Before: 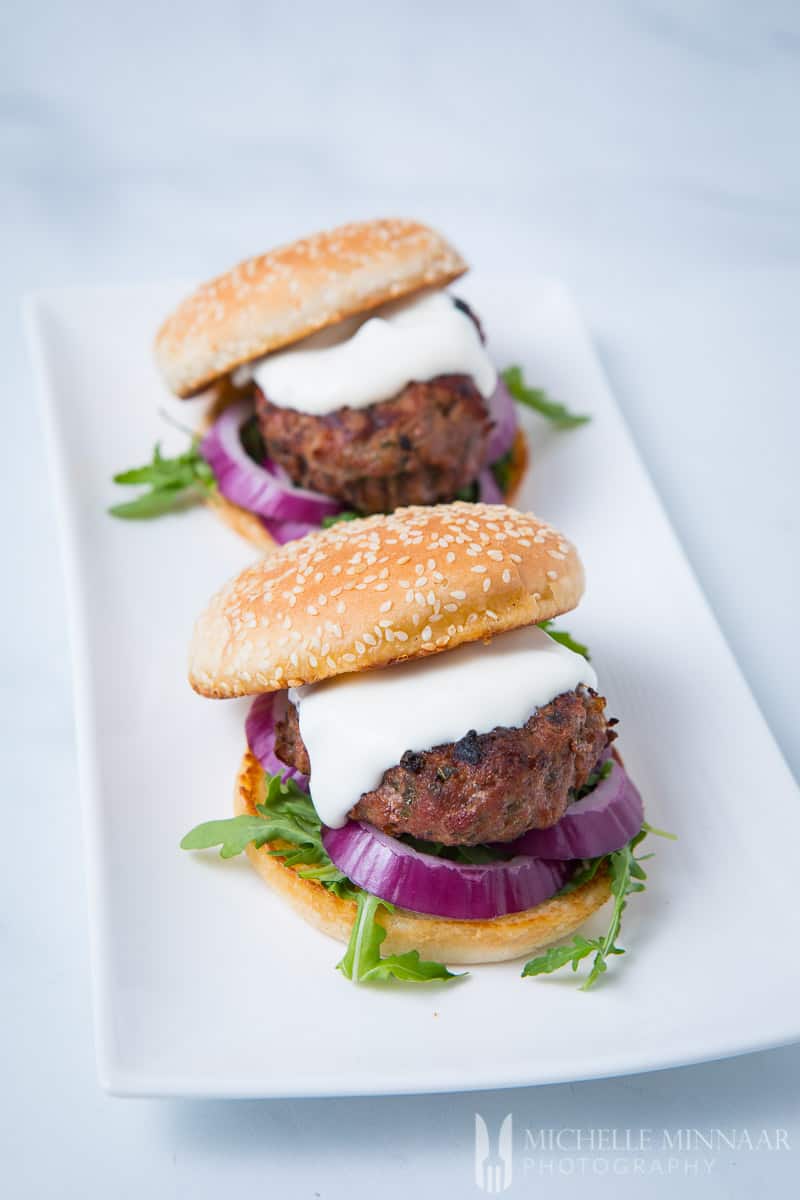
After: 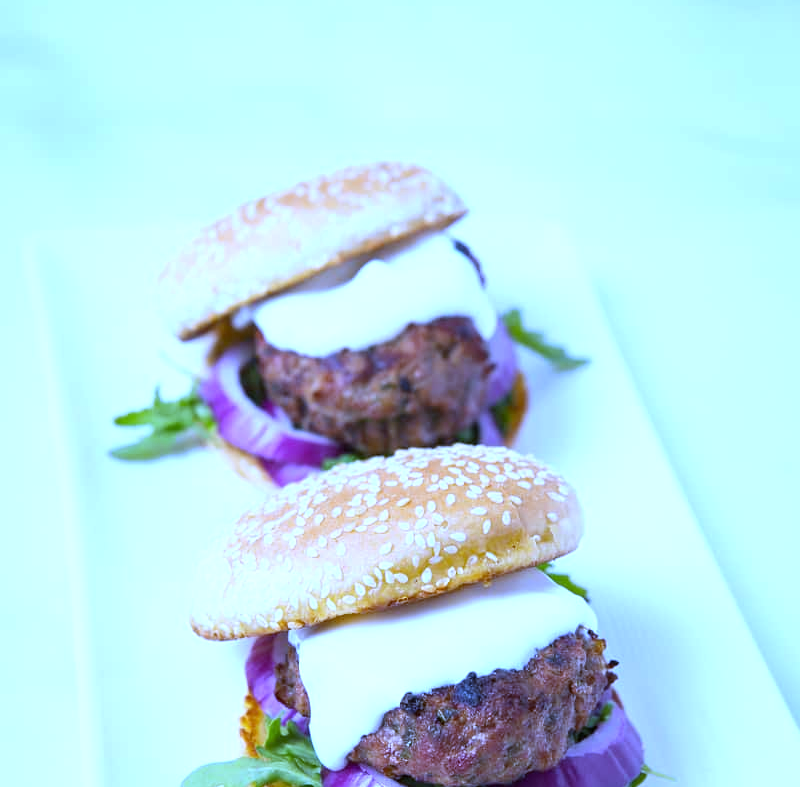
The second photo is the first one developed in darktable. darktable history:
exposure: exposure 0.6 EV, compensate highlight preservation false
crop and rotate: top 4.848%, bottom 29.503%
white balance: red 0.766, blue 1.537
